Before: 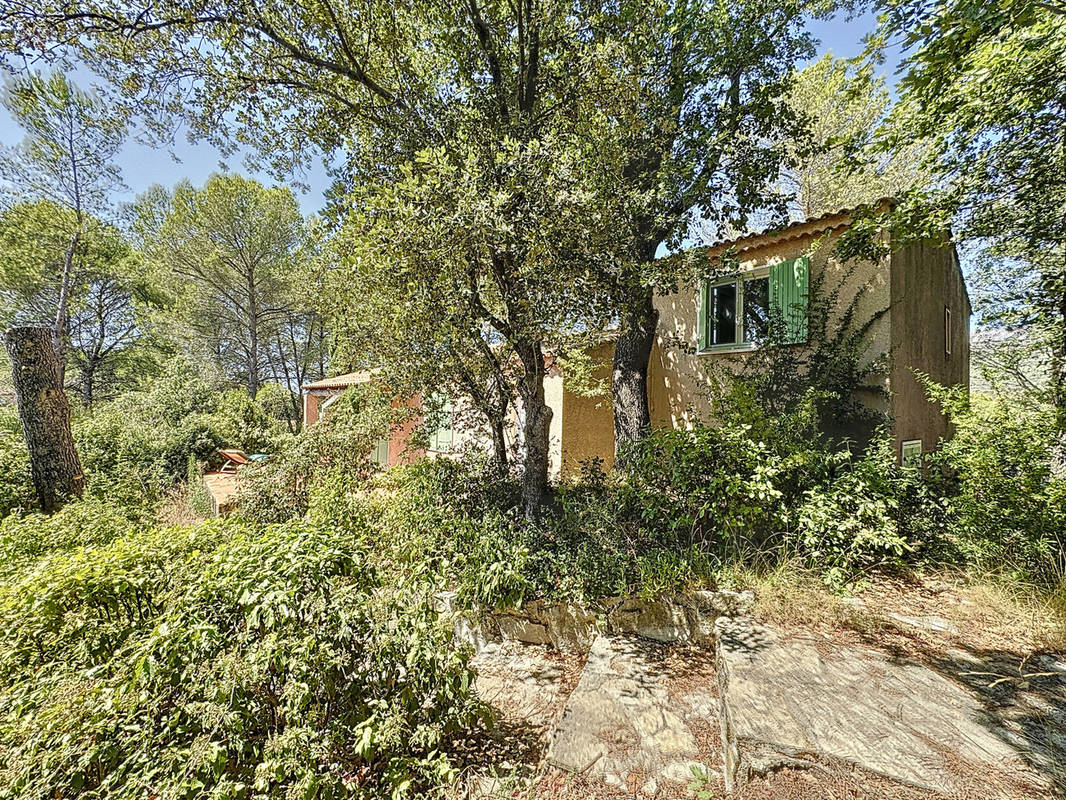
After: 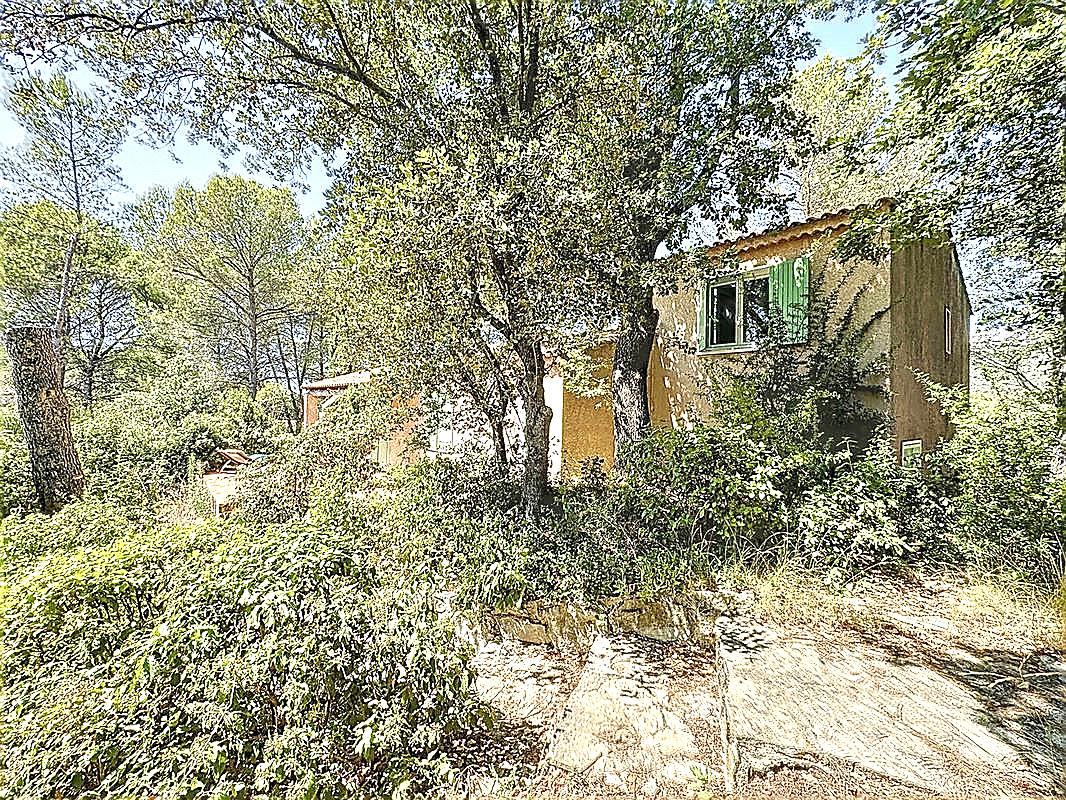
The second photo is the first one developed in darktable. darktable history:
exposure: exposure 0.925 EV, compensate exposure bias true, compensate highlight preservation false
sharpen: radius 1.351, amount 1.252, threshold 0.765
